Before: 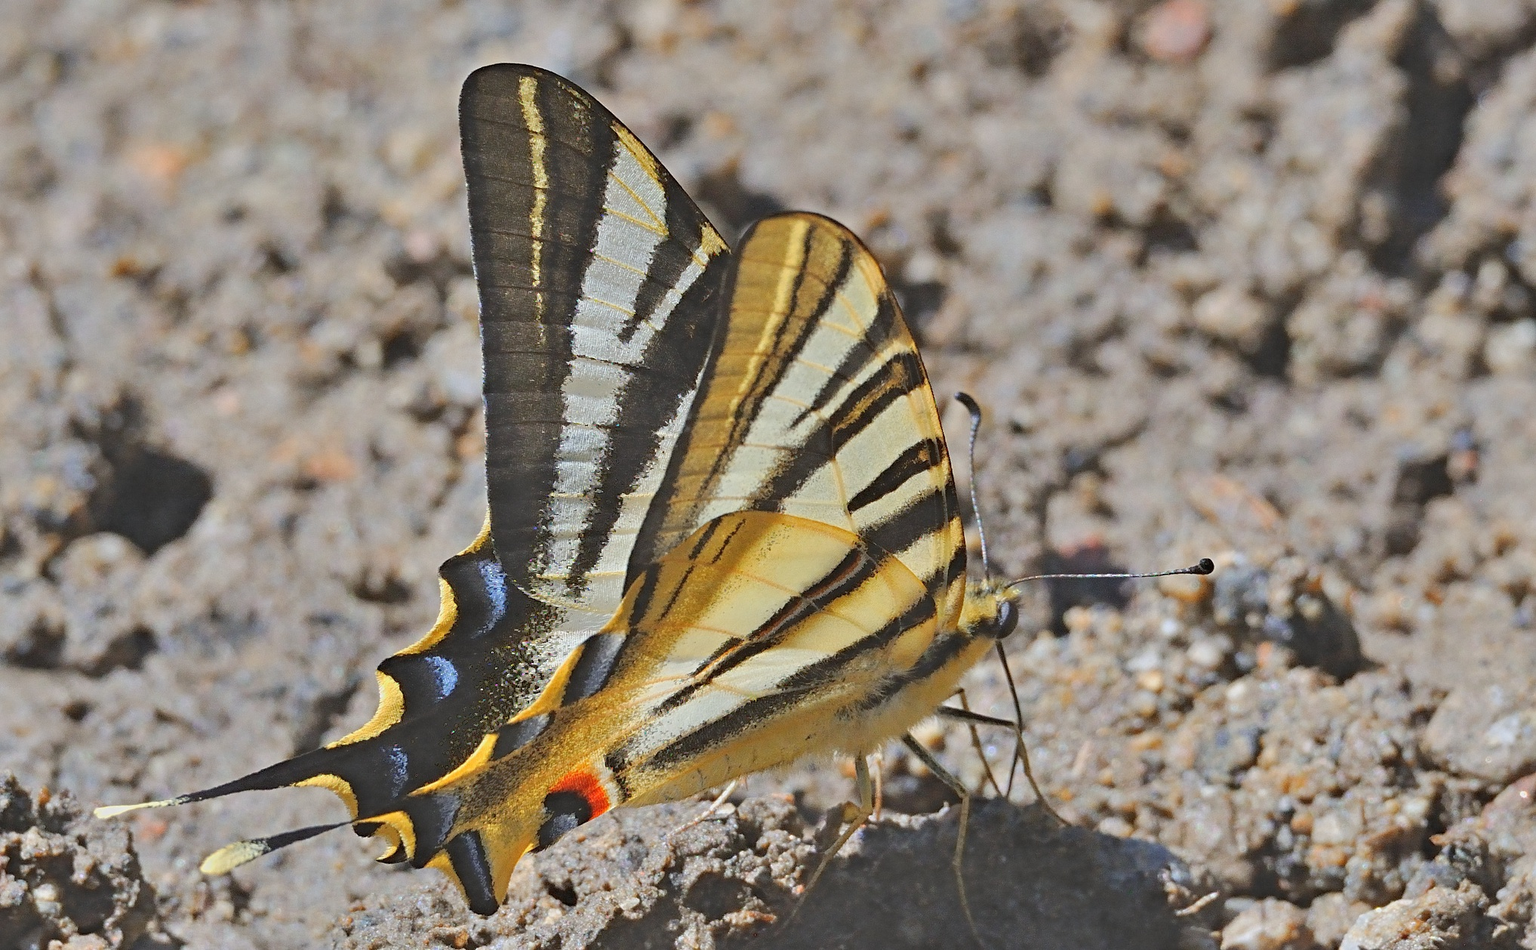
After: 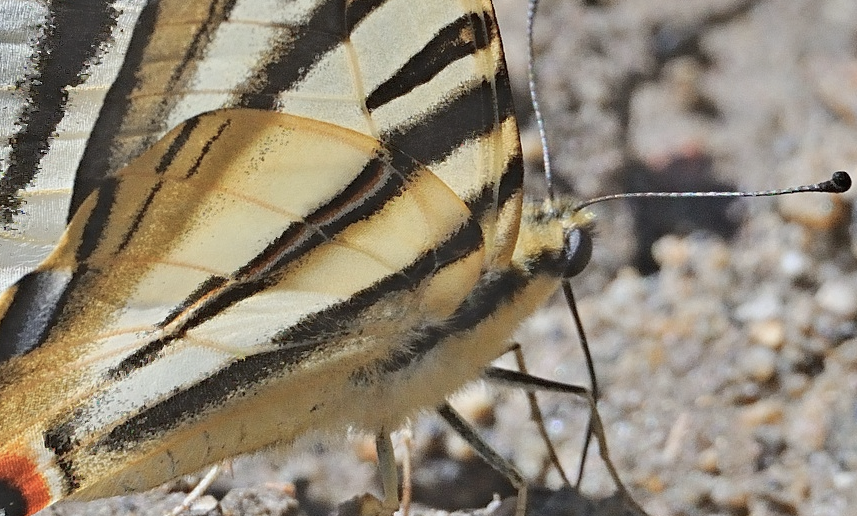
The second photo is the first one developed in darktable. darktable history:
contrast brightness saturation: contrast 0.1, saturation -0.3
crop: left 37.221%, top 45.169%, right 20.63%, bottom 13.777%
